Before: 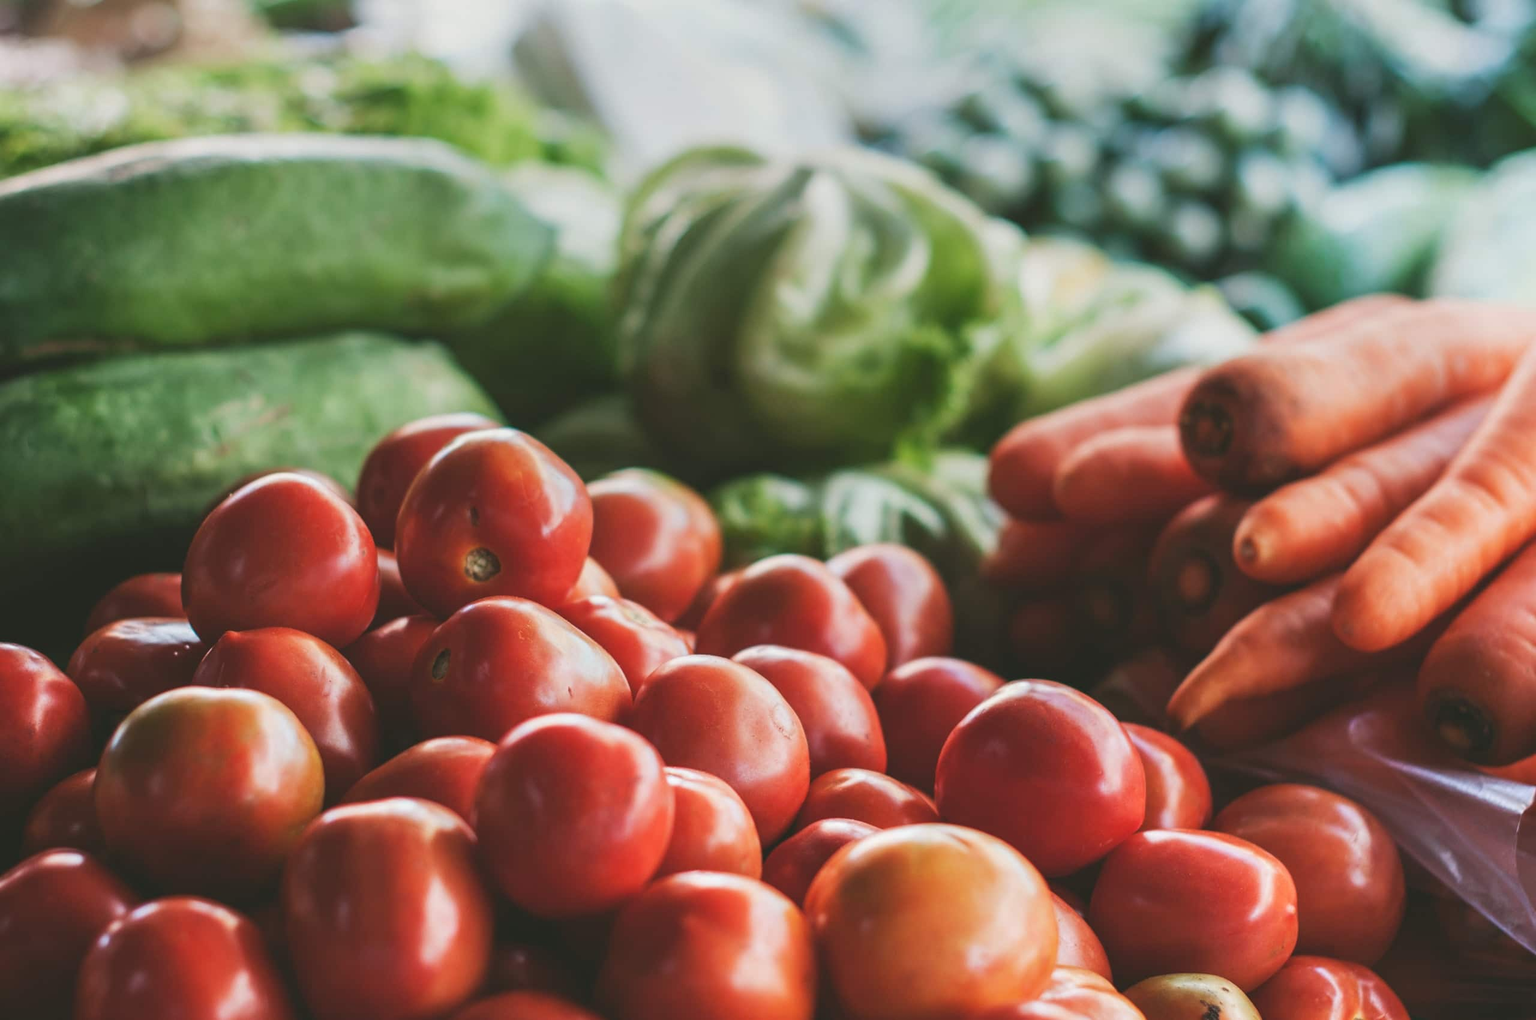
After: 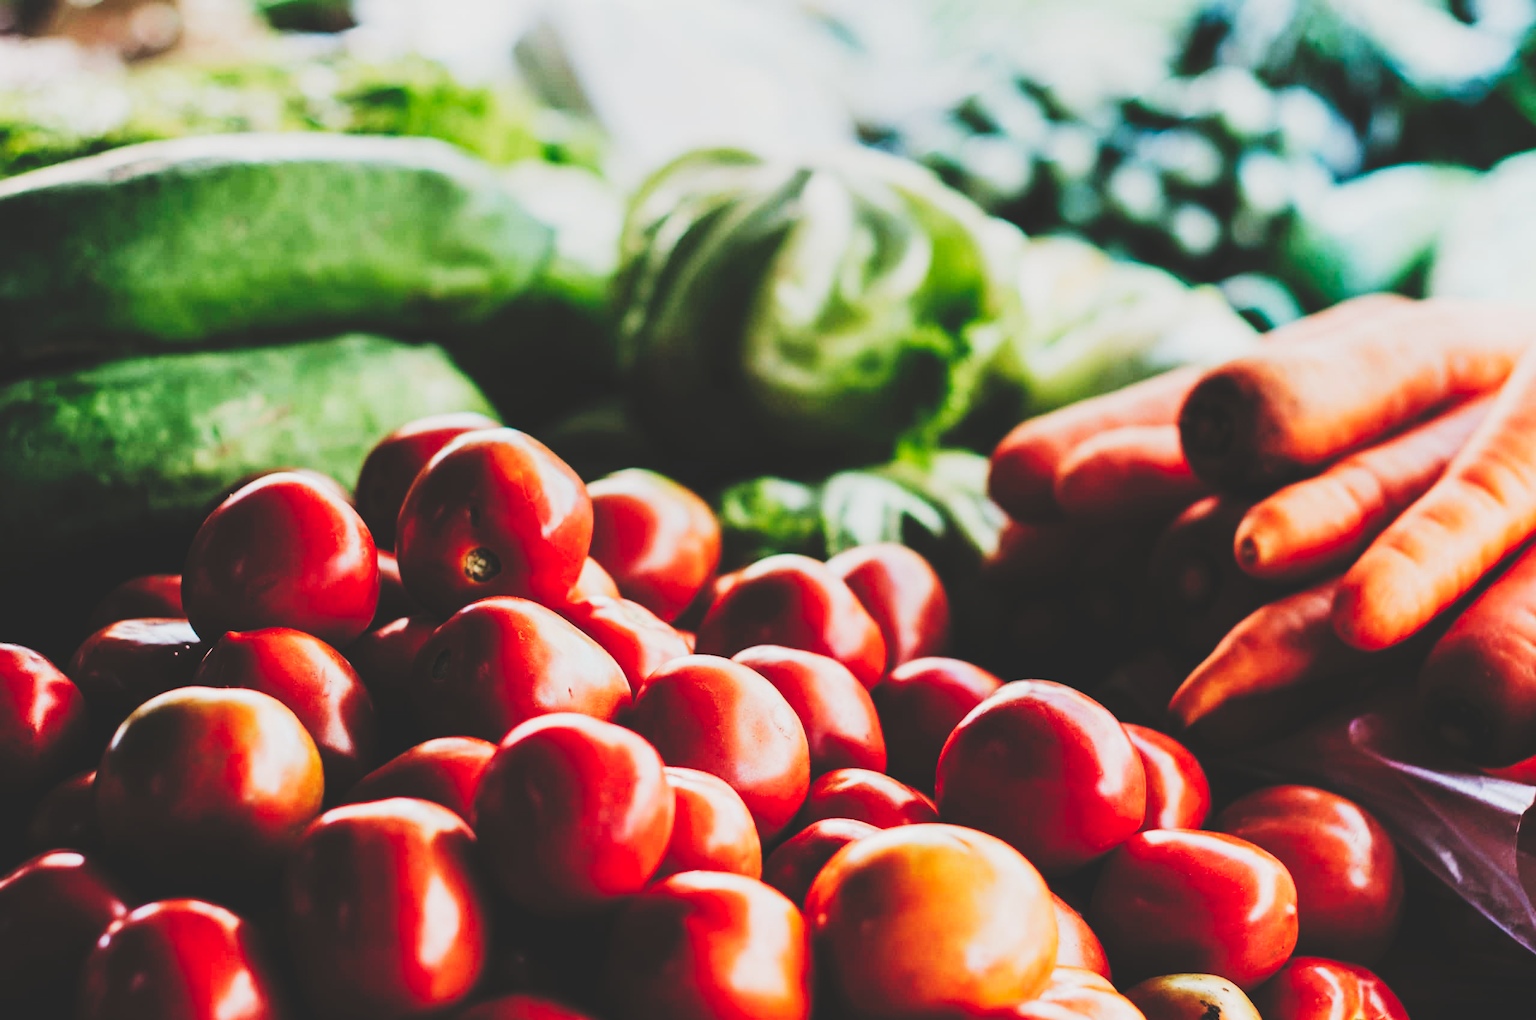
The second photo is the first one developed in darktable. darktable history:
filmic rgb: black relative exposure -5 EV, white relative exposure 3.2 EV, hardness 3.42, contrast 1.2, highlights saturation mix -30%
tone curve: curves: ch0 [(0, 0) (0.003, 0.145) (0.011, 0.15) (0.025, 0.15) (0.044, 0.156) (0.069, 0.161) (0.1, 0.169) (0.136, 0.175) (0.177, 0.184) (0.224, 0.196) (0.277, 0.234) (0.335, 0.291) (0.399, 0.391) (0.468, 0.505) (0.543, 0.633) (0.623, 0.742) (0.709, 0.826) (0.801, 0.882) (0.898, 0.93) (1, 1)], preserve colors none
